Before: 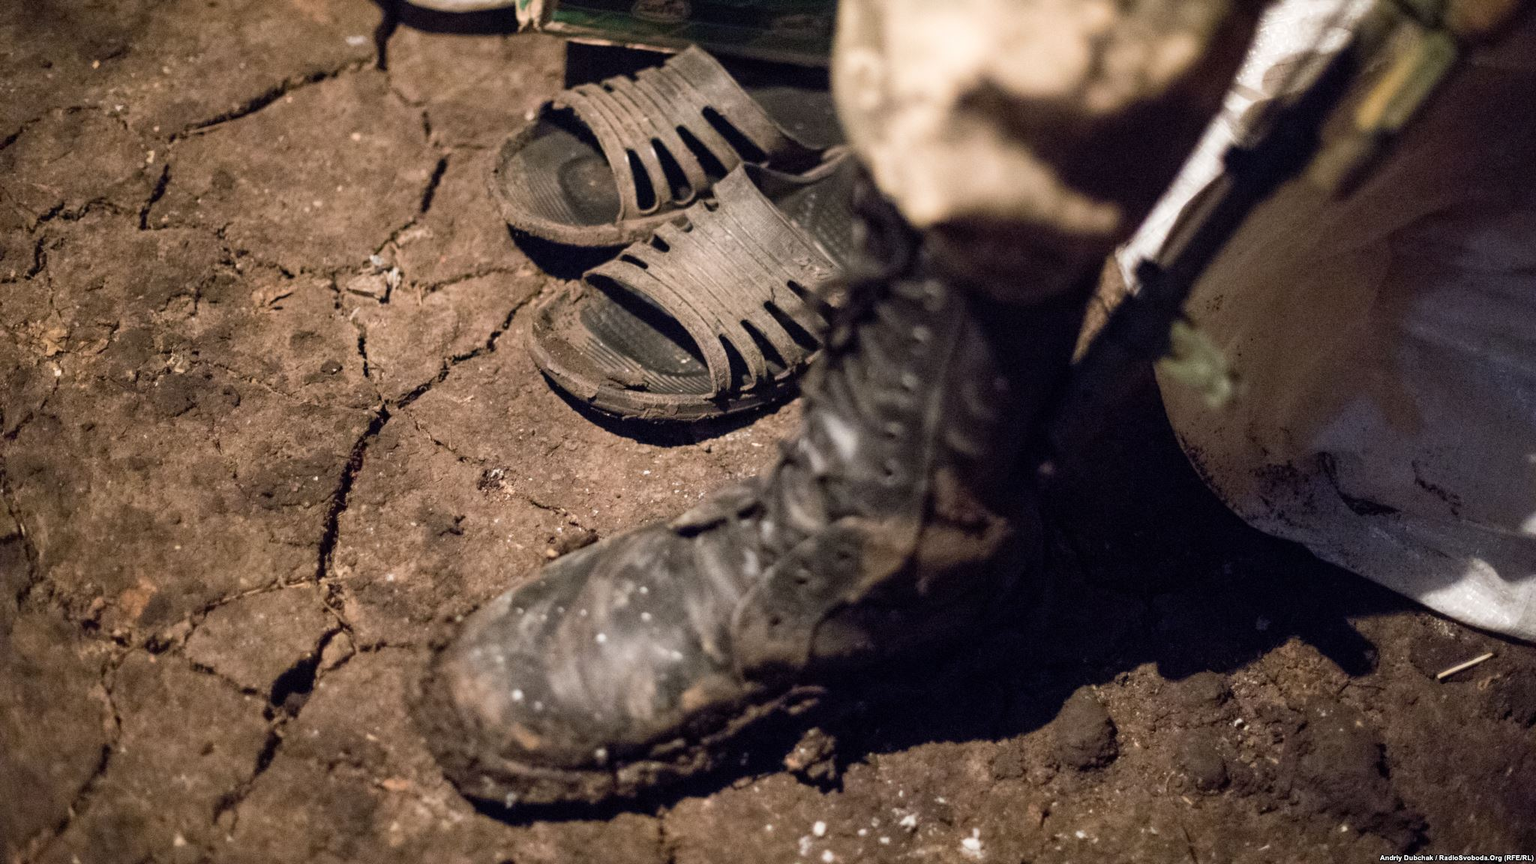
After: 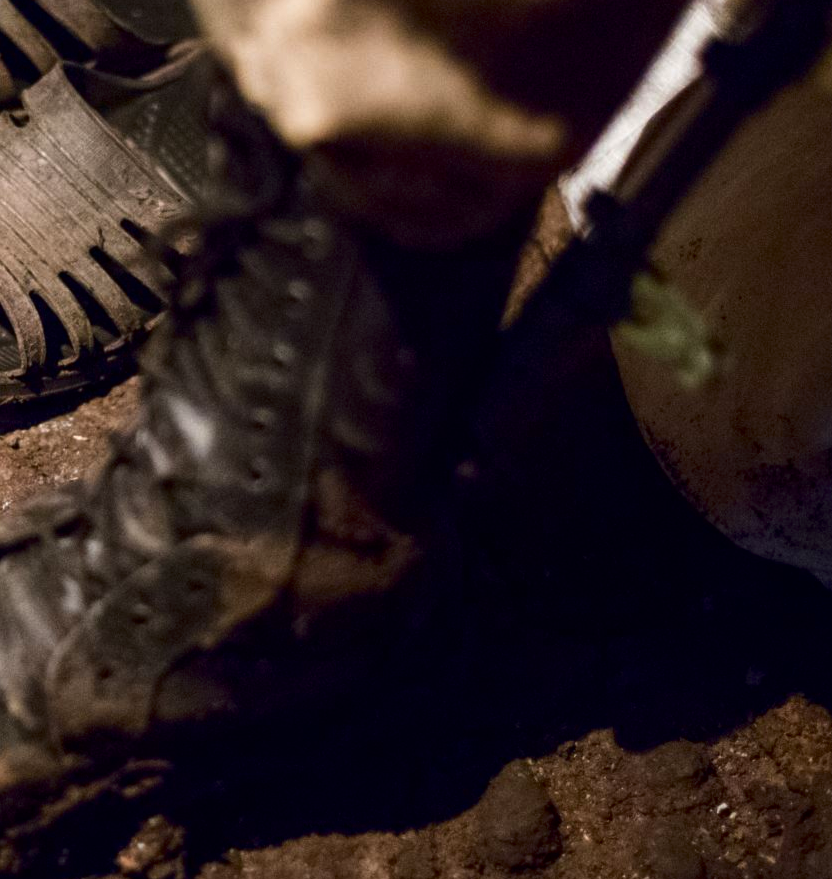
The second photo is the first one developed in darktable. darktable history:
contrast brightness saturation: brightness -0.252, saturation 0.198
crop: left 45.402%, top 13.48%, right 13.925%, bottom 10.147%
